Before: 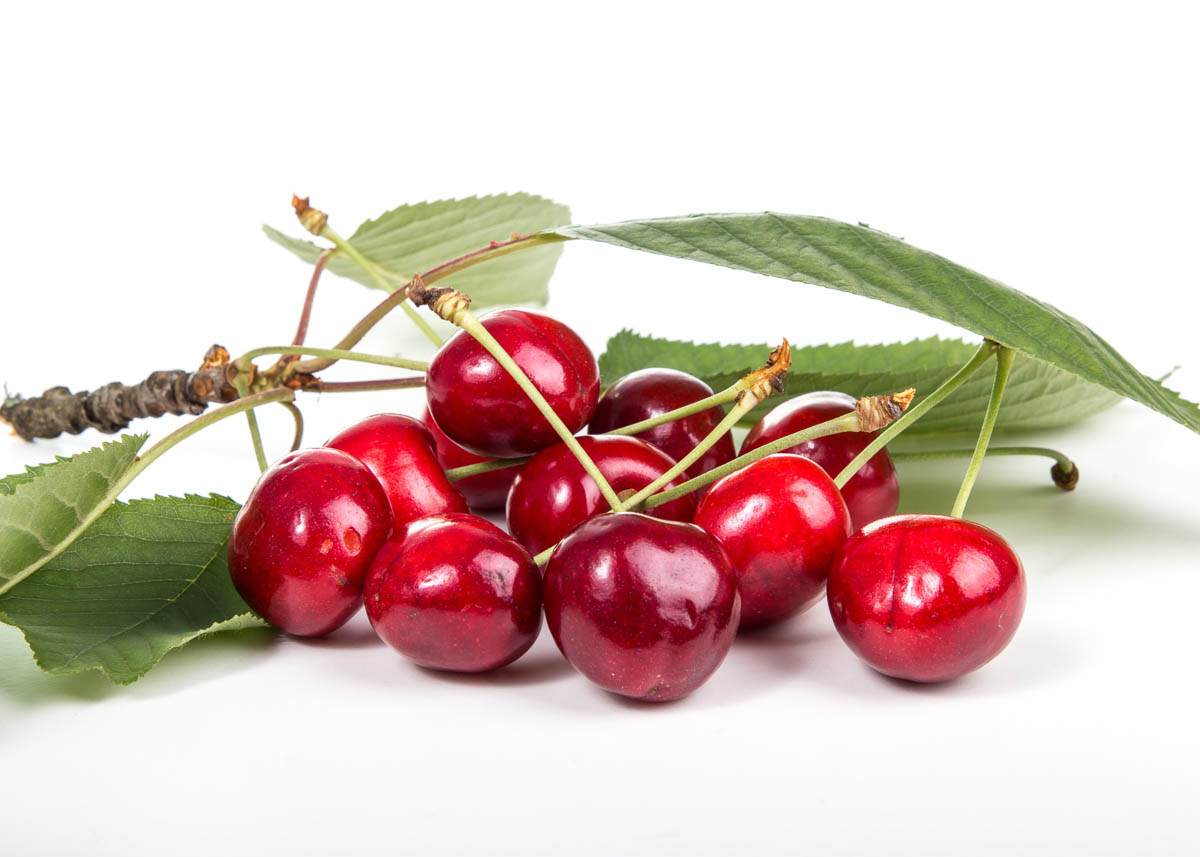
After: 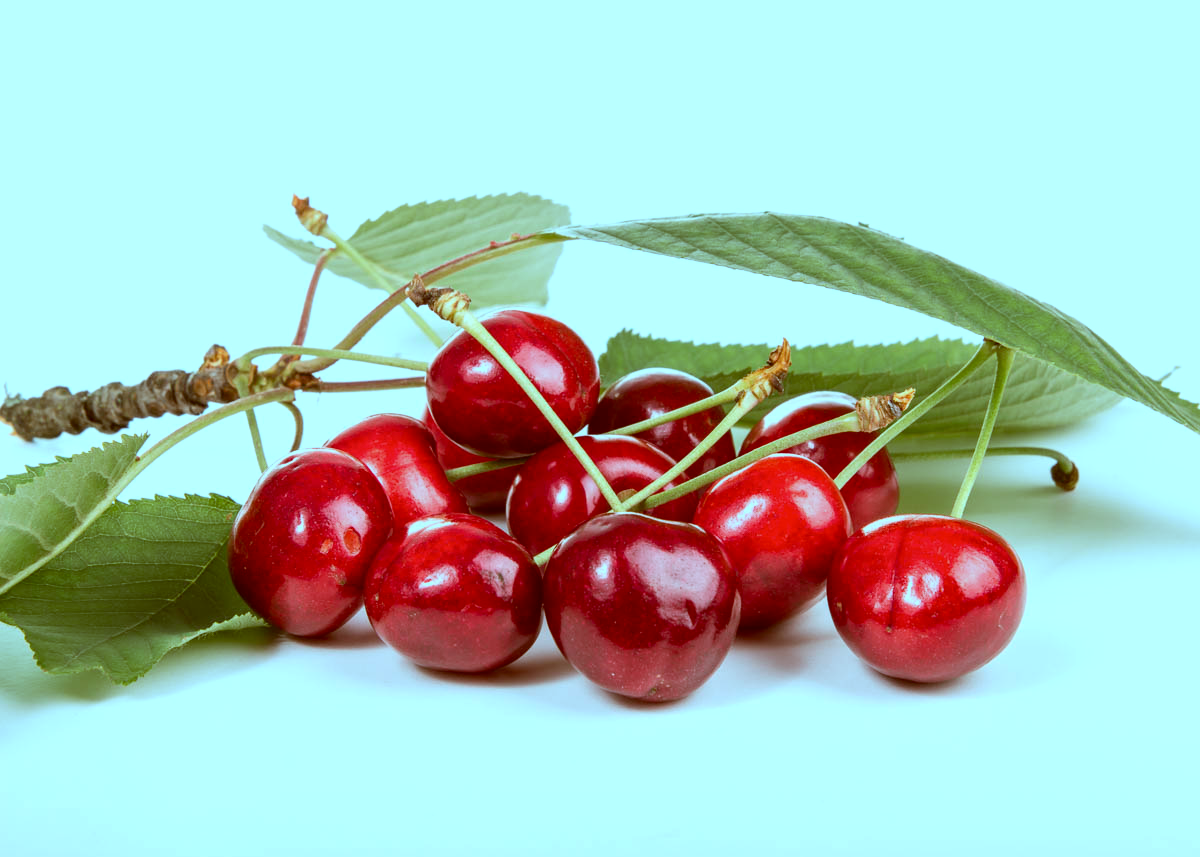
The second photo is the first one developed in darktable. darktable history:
color correction: highlights a* -14.62, highlights b* -16.22, shadows a* 10.12, shadows b* 29.4
white balance: red 0.925, blue 1.046
